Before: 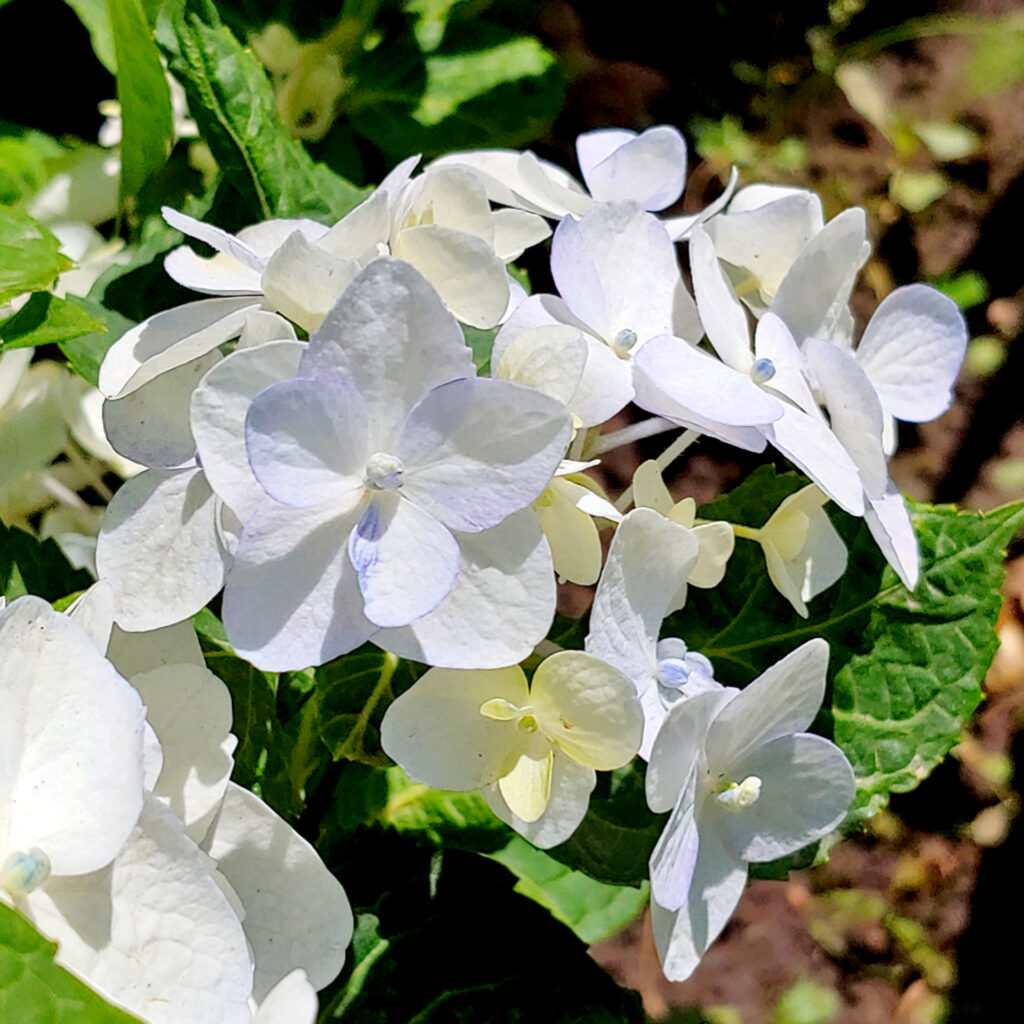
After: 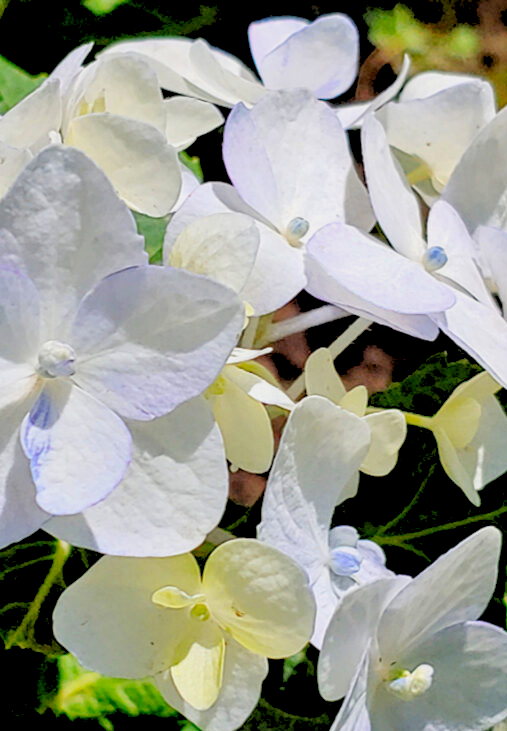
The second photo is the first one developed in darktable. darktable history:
local contrast: highlights 100%, shadows 100%, detail 131%, midtone range 0.2
color correction: saturation 1.11
crop: left 32.075%, top 10.976%, right 18.355%, bottom 17.596%
rgb levels: preserve colors sum RGB, levels [[0.038, 0.433, 0.934], [0, 0.5, 1], [0, 0.5, 1]]
